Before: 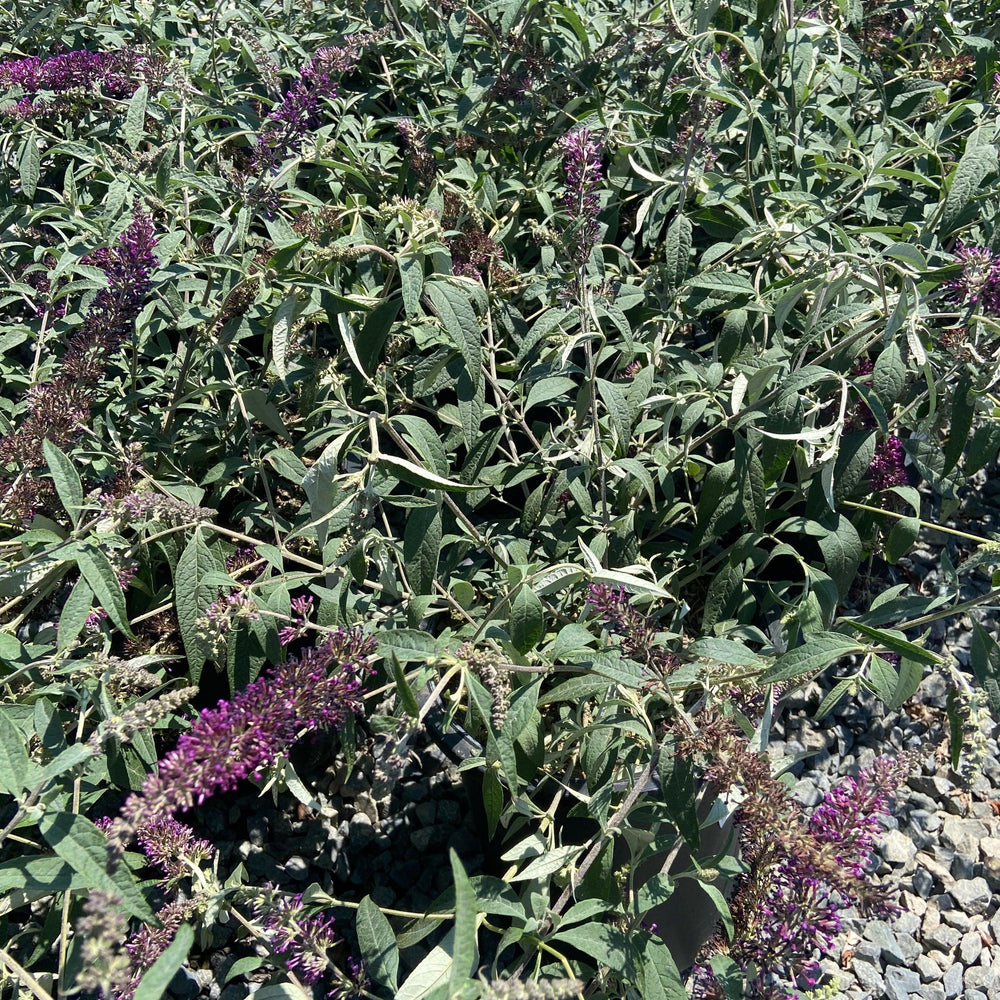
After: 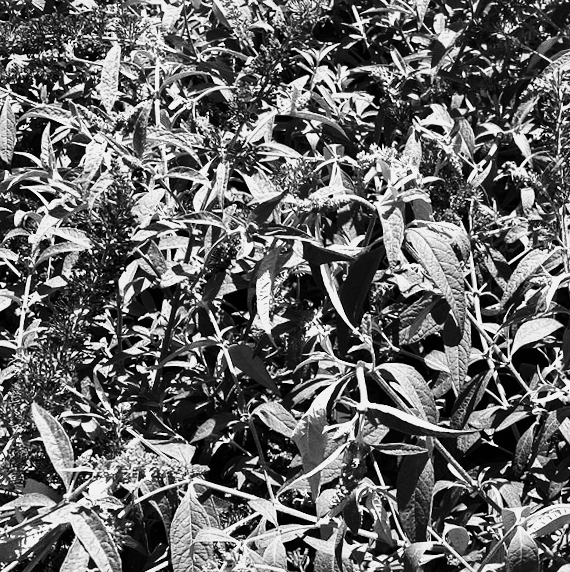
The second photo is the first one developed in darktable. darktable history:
tone equalizer: -8 EV -0.417 EV, -7 EV -0.389 EV, -6 EV -0.333 EV, -5 EV -0.222 EV, -3 EV 0.222 EV, -2 EV 0.333 EV, -1 EV 0.389 EV, +0 EV 0.417 EV, edges refinement/feathering 500, mask exposure compensation -1.57 EV, preserve details no
monochrome: a -71.75, b 75.82
tone curve: curves: ch0 [(0, 0) (0.003, 0.002) (0.011, 0.006) (0.025, 0.014) (0.044, 0.025) (0.069, 0.039) (0.1, 0.056) (0.136, 0.082) (0.177, 0.116) (0.224, 0.163) (0.277, 0.233) (0.335, 0.311) (0.399, 0.396) (0.468, 0.488) (0.543, 0.588) (0.623, 0.695) (0.709, 0.809) (0.801, 0.912) (0.898, 0.997) (1, 1)], preserve colors none
rotate and perspective: rotation -2.56°, automatic cropping off
crop and rotate: left 3.047%, top 7.509%, right 42.236%, bottom 37.598%
